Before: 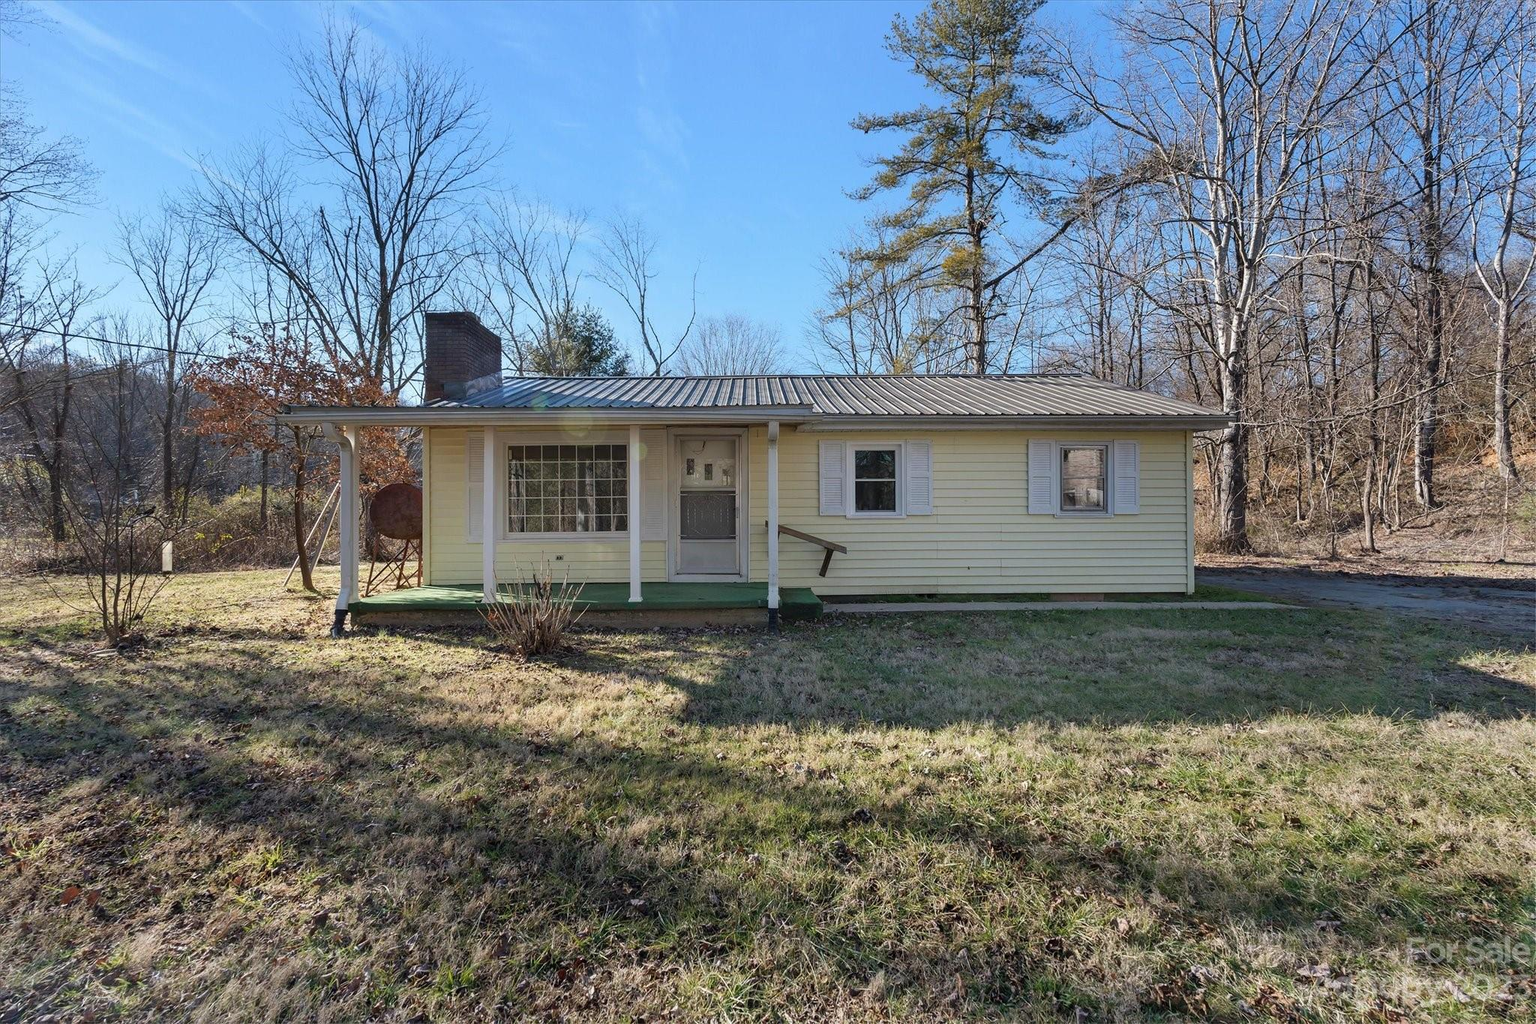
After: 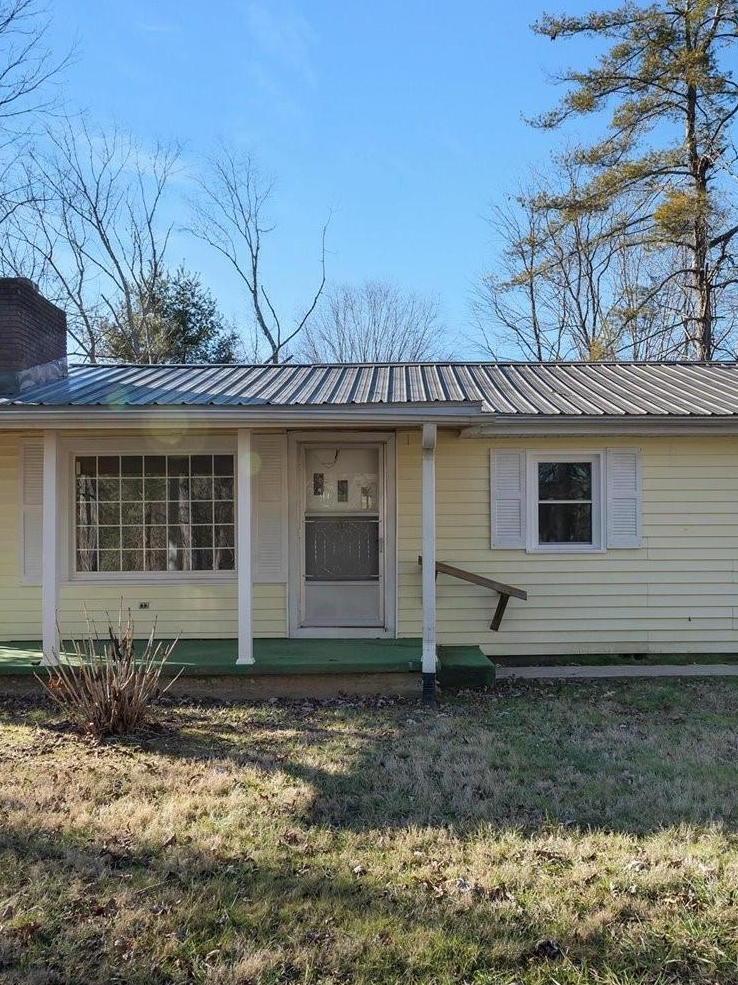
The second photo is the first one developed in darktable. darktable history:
crop and rotate: left 29.425%, top 10.161%, right 34.503%, bottom 17.653%
